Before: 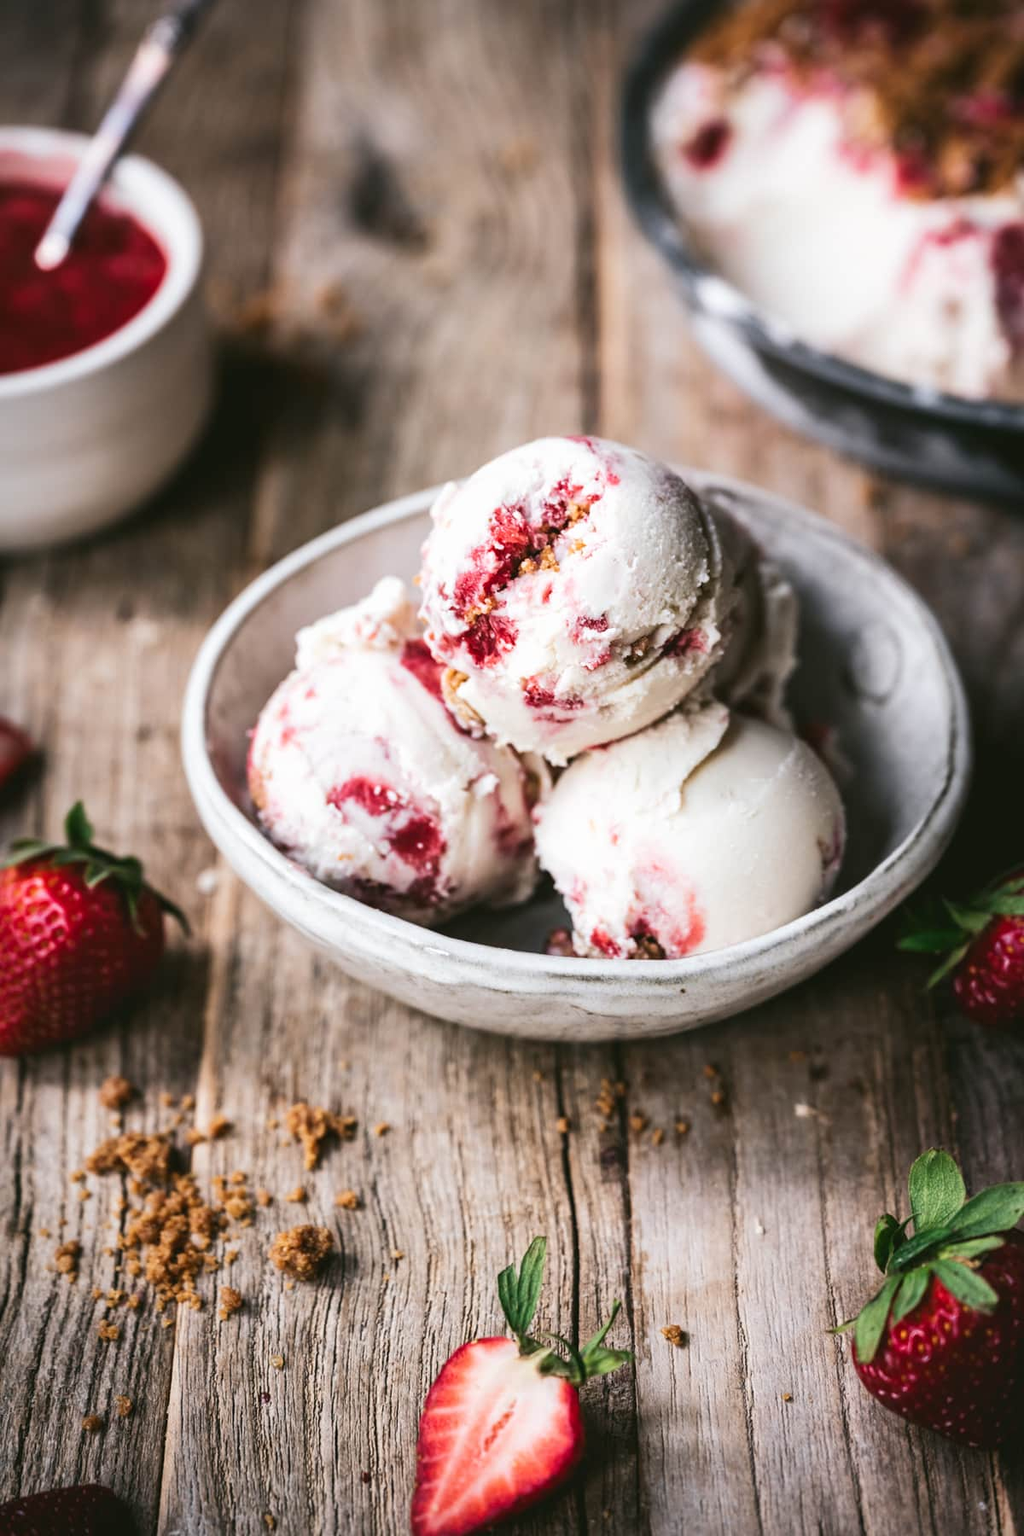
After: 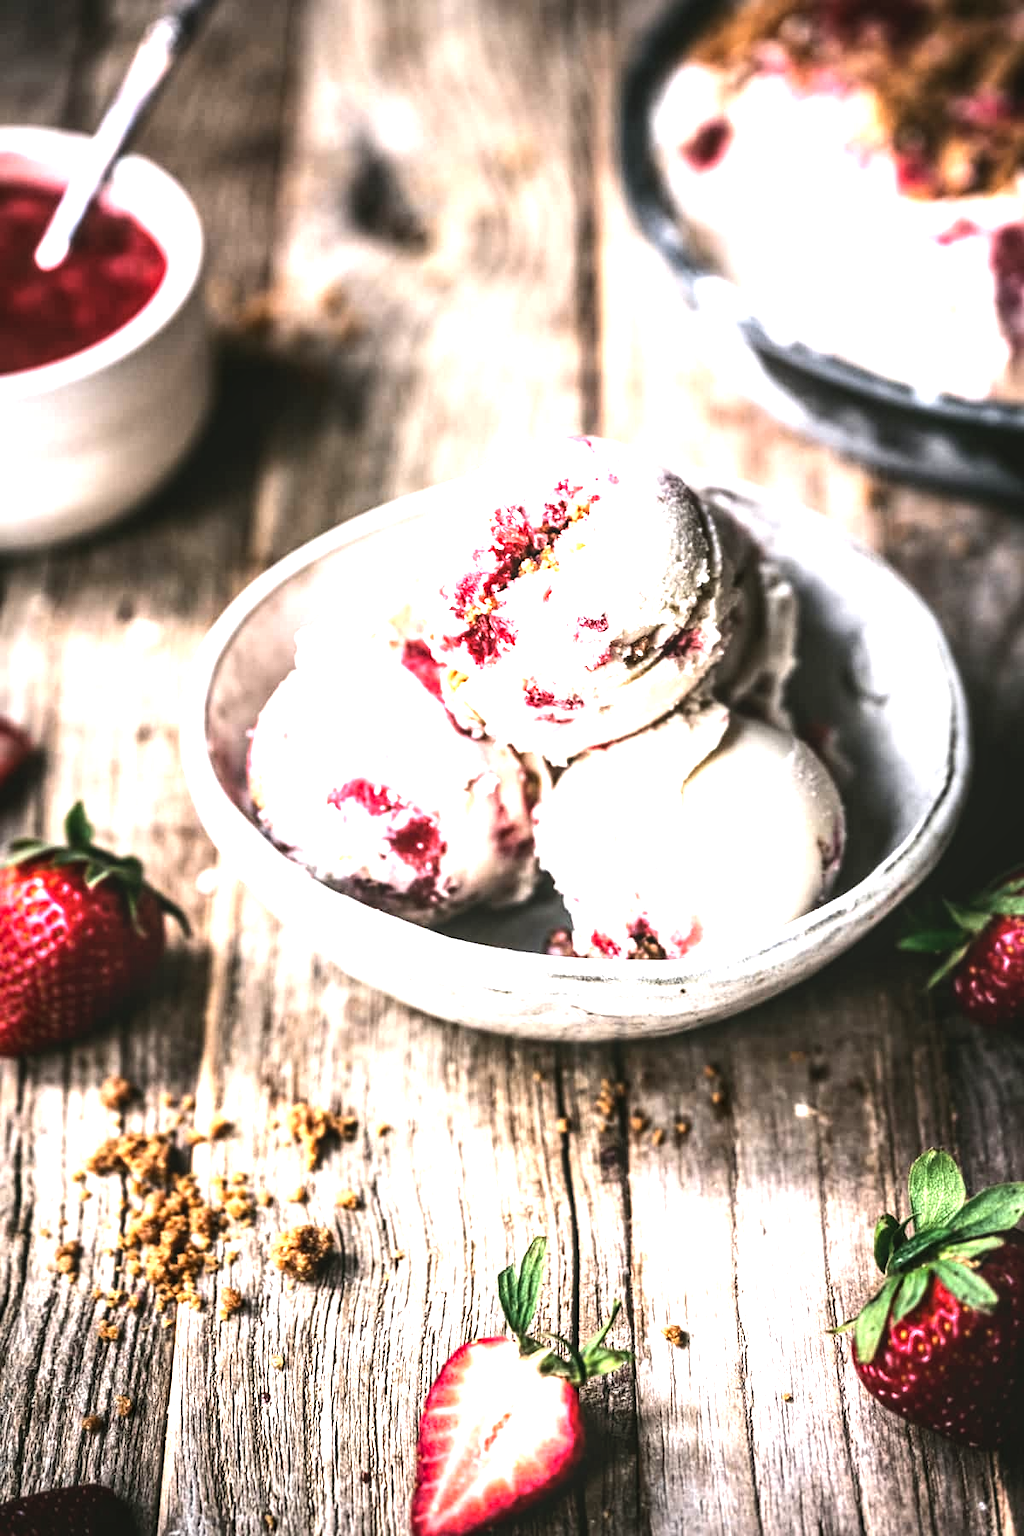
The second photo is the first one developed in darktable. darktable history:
exposure: exposure 0.564 EV, compensate highlight preservation false
local contrast: detail 130%
tone equalizer: -8 EV -1.08 EV, -7 EV -1.01 EV, -6 EV -0.867 EV, -5 EV -0.578 EV, -3 EV 0.578 EV, -2 EV 0.867 EV, -1 EV 1.01 EV, +0 EV 1.08 EV, edges refinement/feathering 500, mask exposure compensation -1.57 EV, preserve details no
